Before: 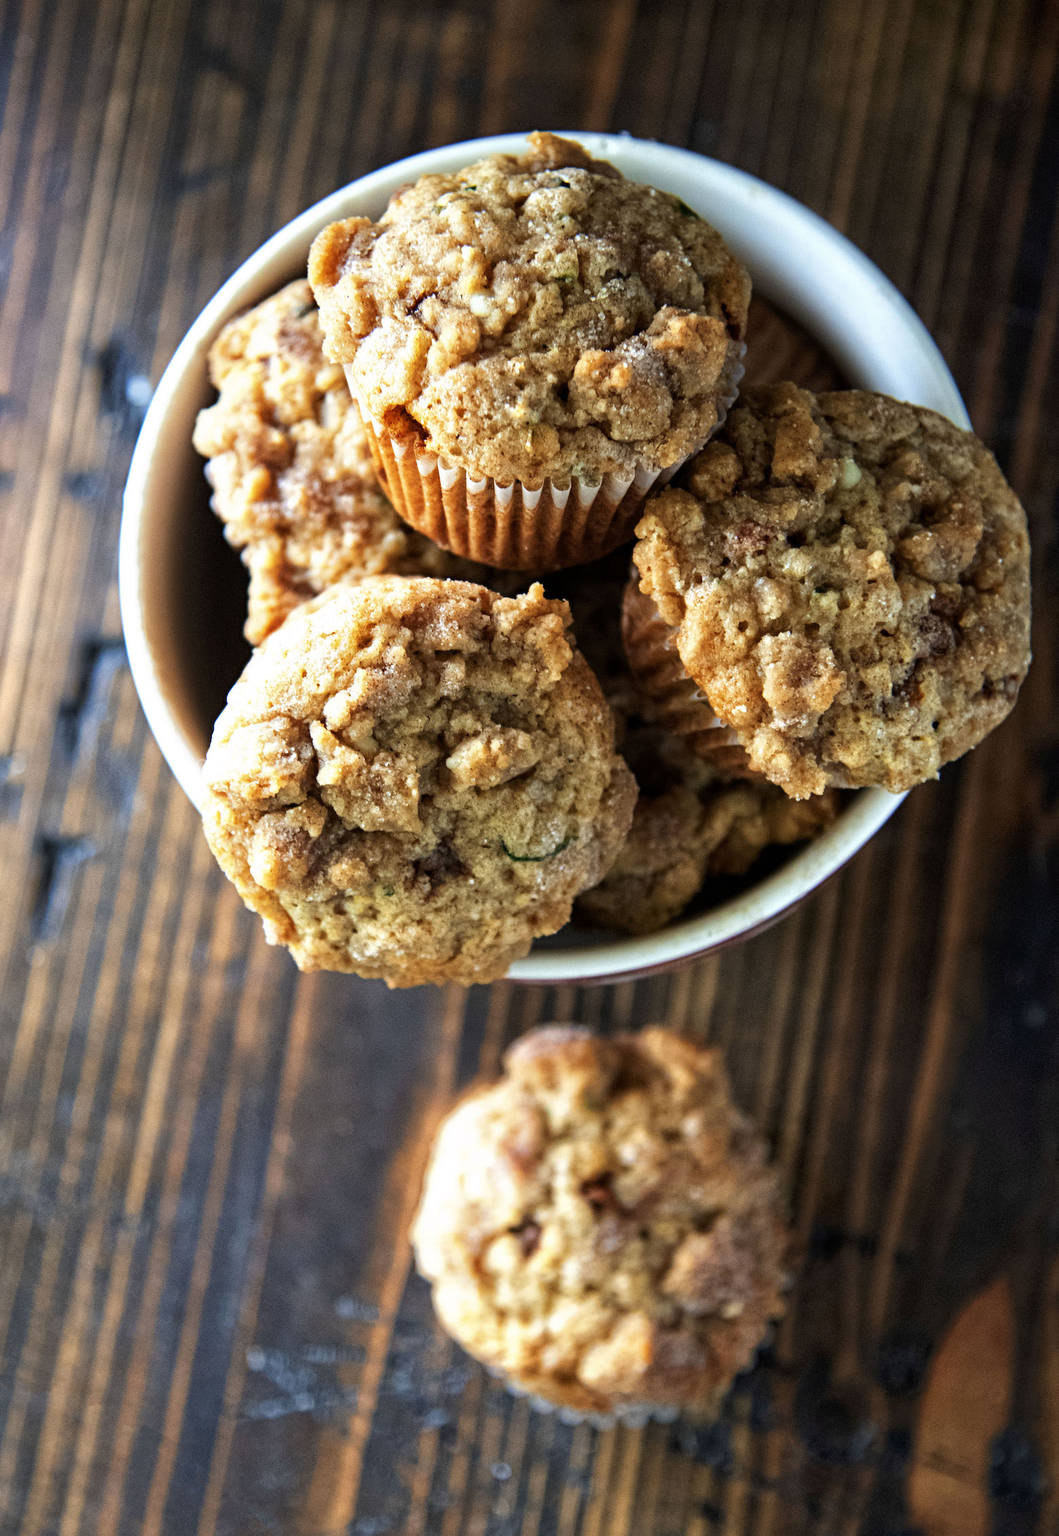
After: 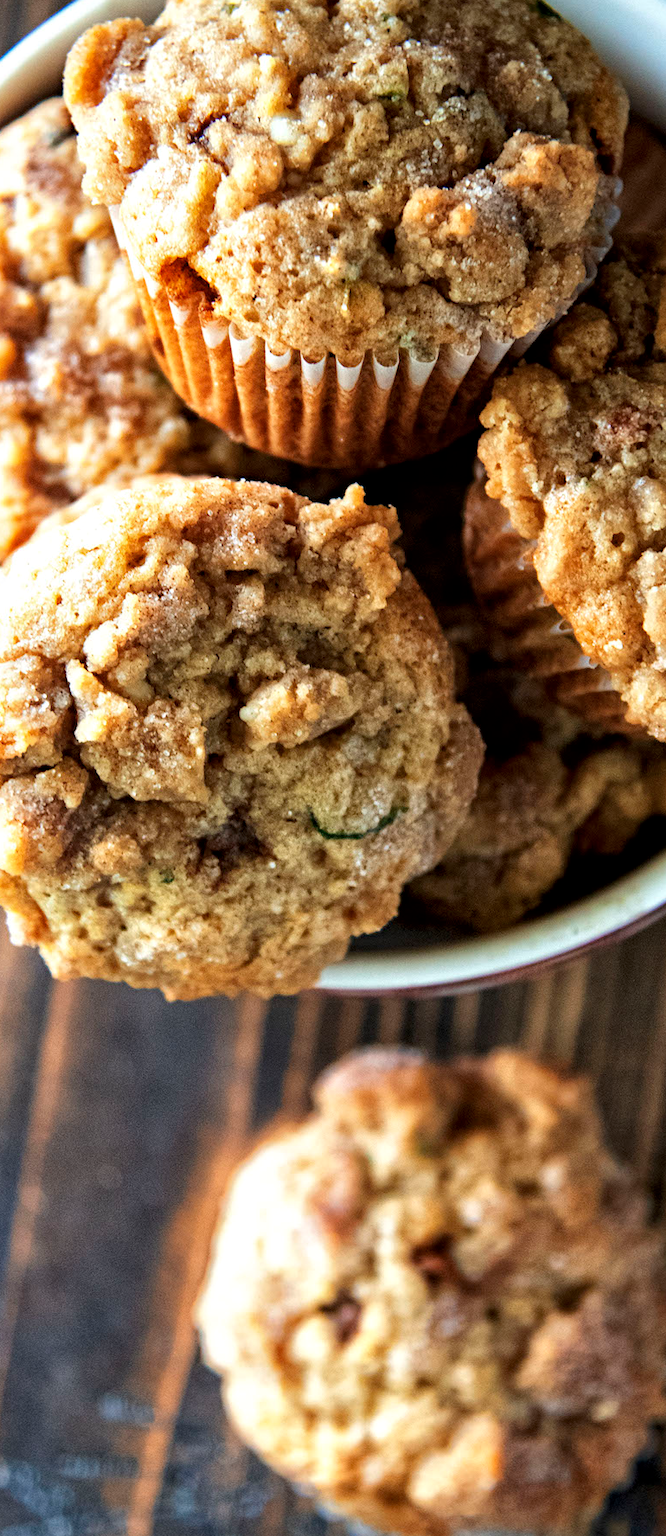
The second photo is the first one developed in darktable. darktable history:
crop and rotate: angle 0.02°, left 24.353%, top 13.219%, right 26.156%, bottom 8.224%
local contrast: mode bilateral grid, contrast 20, coarseness 50, detail 120%, midtone range 0.2
